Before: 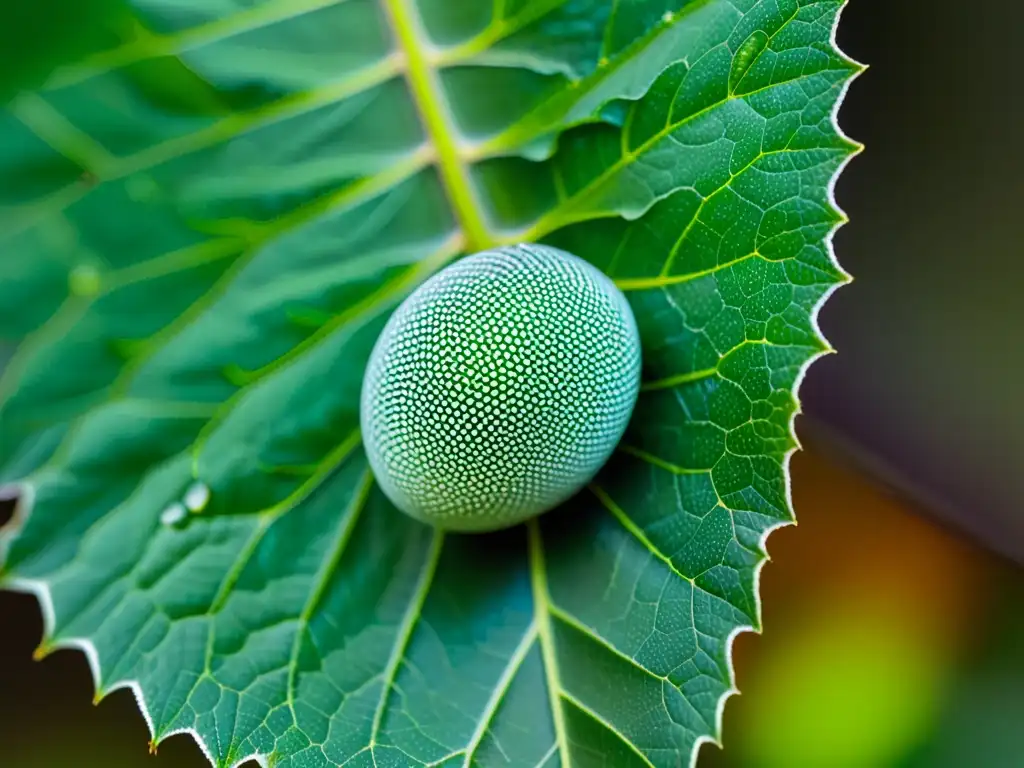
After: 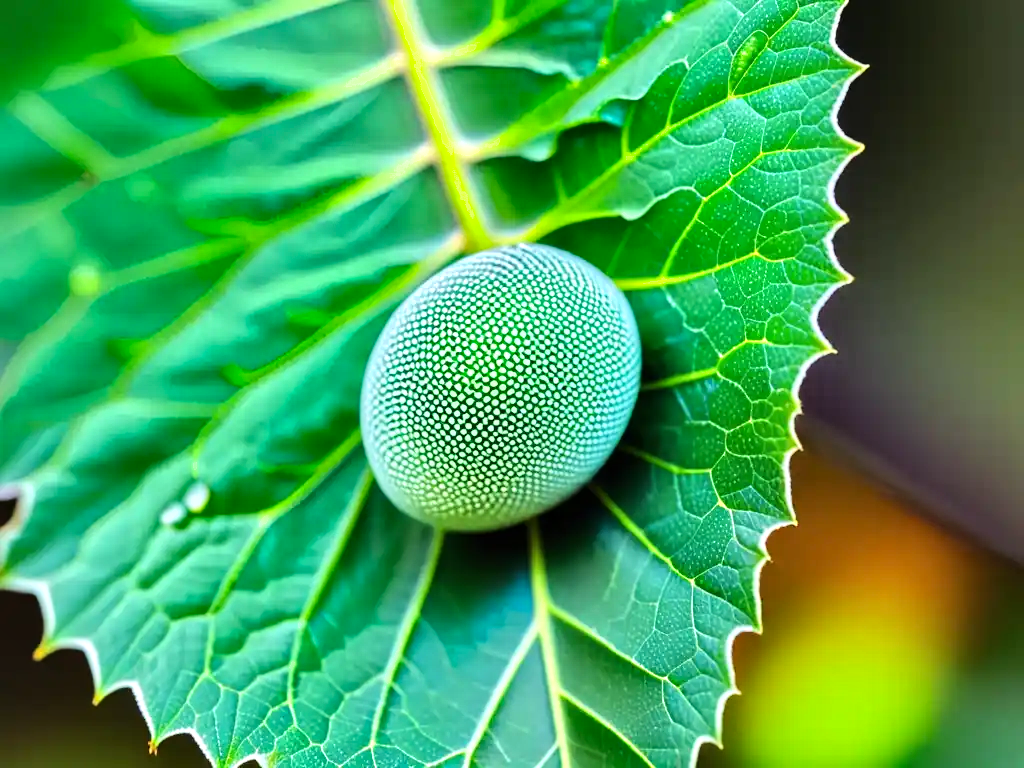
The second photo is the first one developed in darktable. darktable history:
shadows and highlights: low approximation 0.01, soften with gaussian
tone equalizer: -7 EV 0.151 EV, -6 EV 0.637 EV, -5 EV 1.12 EV, -4 EV 1.37 EV, -3 EV 1.16 EV, -2 EV 0.6 EV, -1 EV 0.153 EV, smoothing diameter 2.04%, edges refinement/feathering 24.81, mask exposure compensation -1.57 EV, filter diffusion 5
